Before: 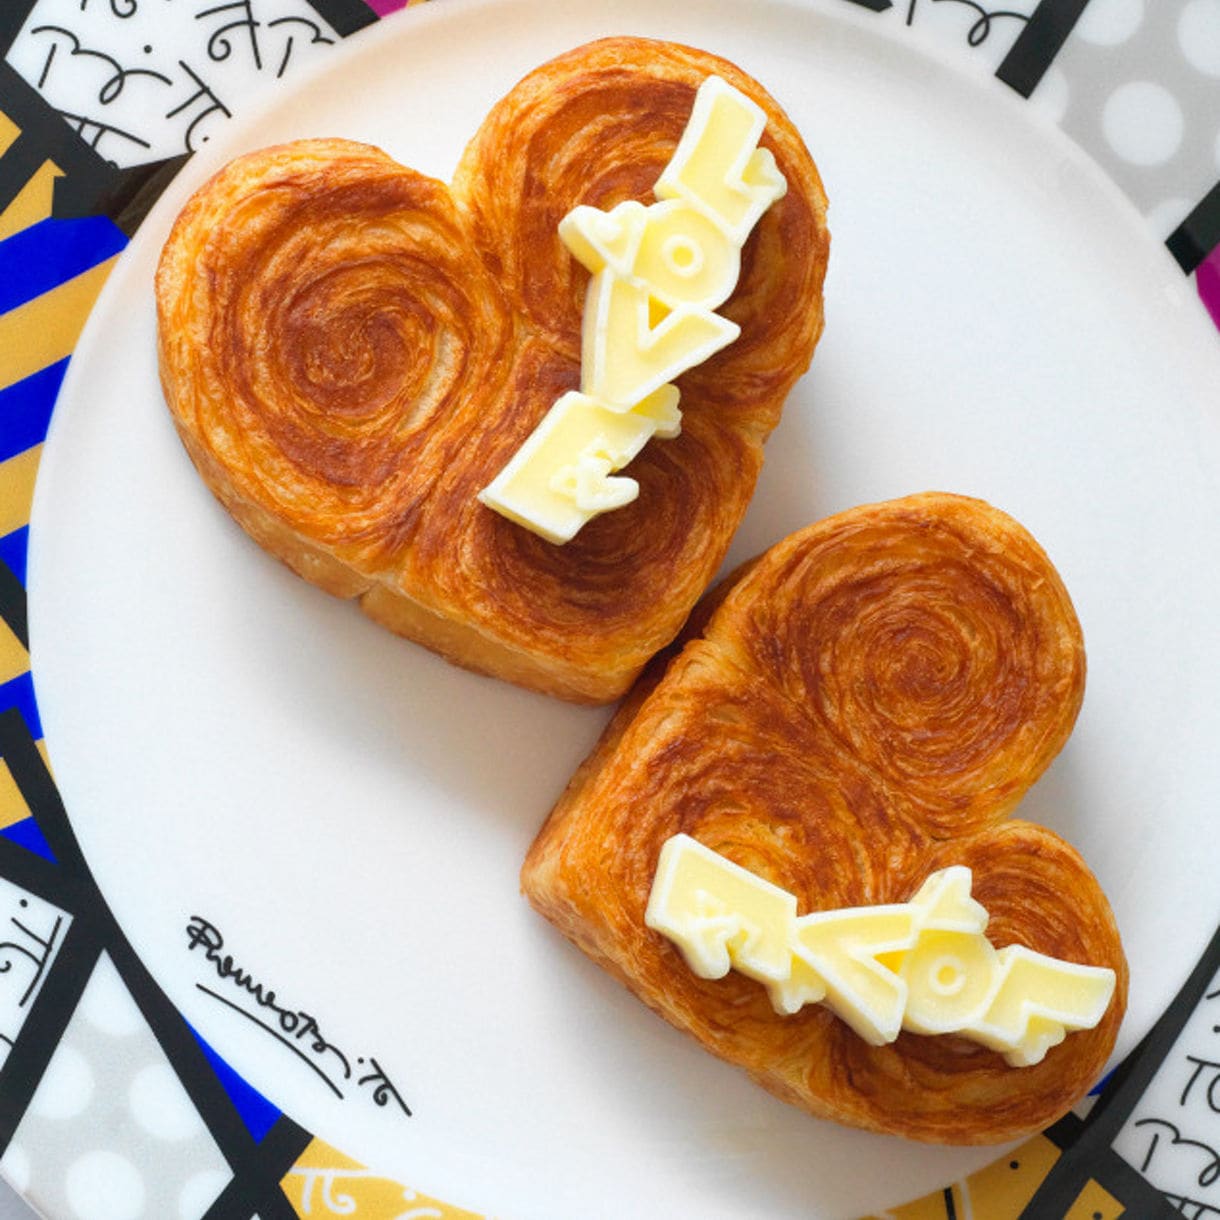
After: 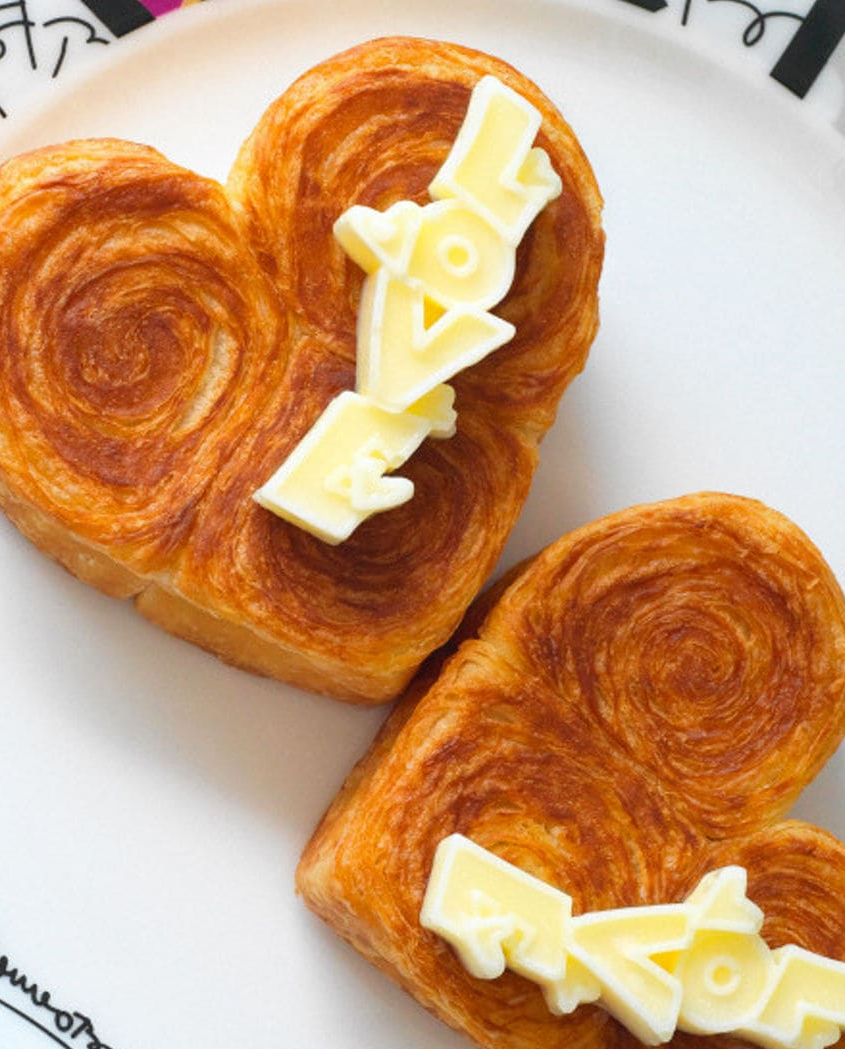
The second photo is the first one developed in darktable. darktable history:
crop: left 18.479%, right 12.2%, bottom 13.971%
exposure: compensate highlight preservation false
